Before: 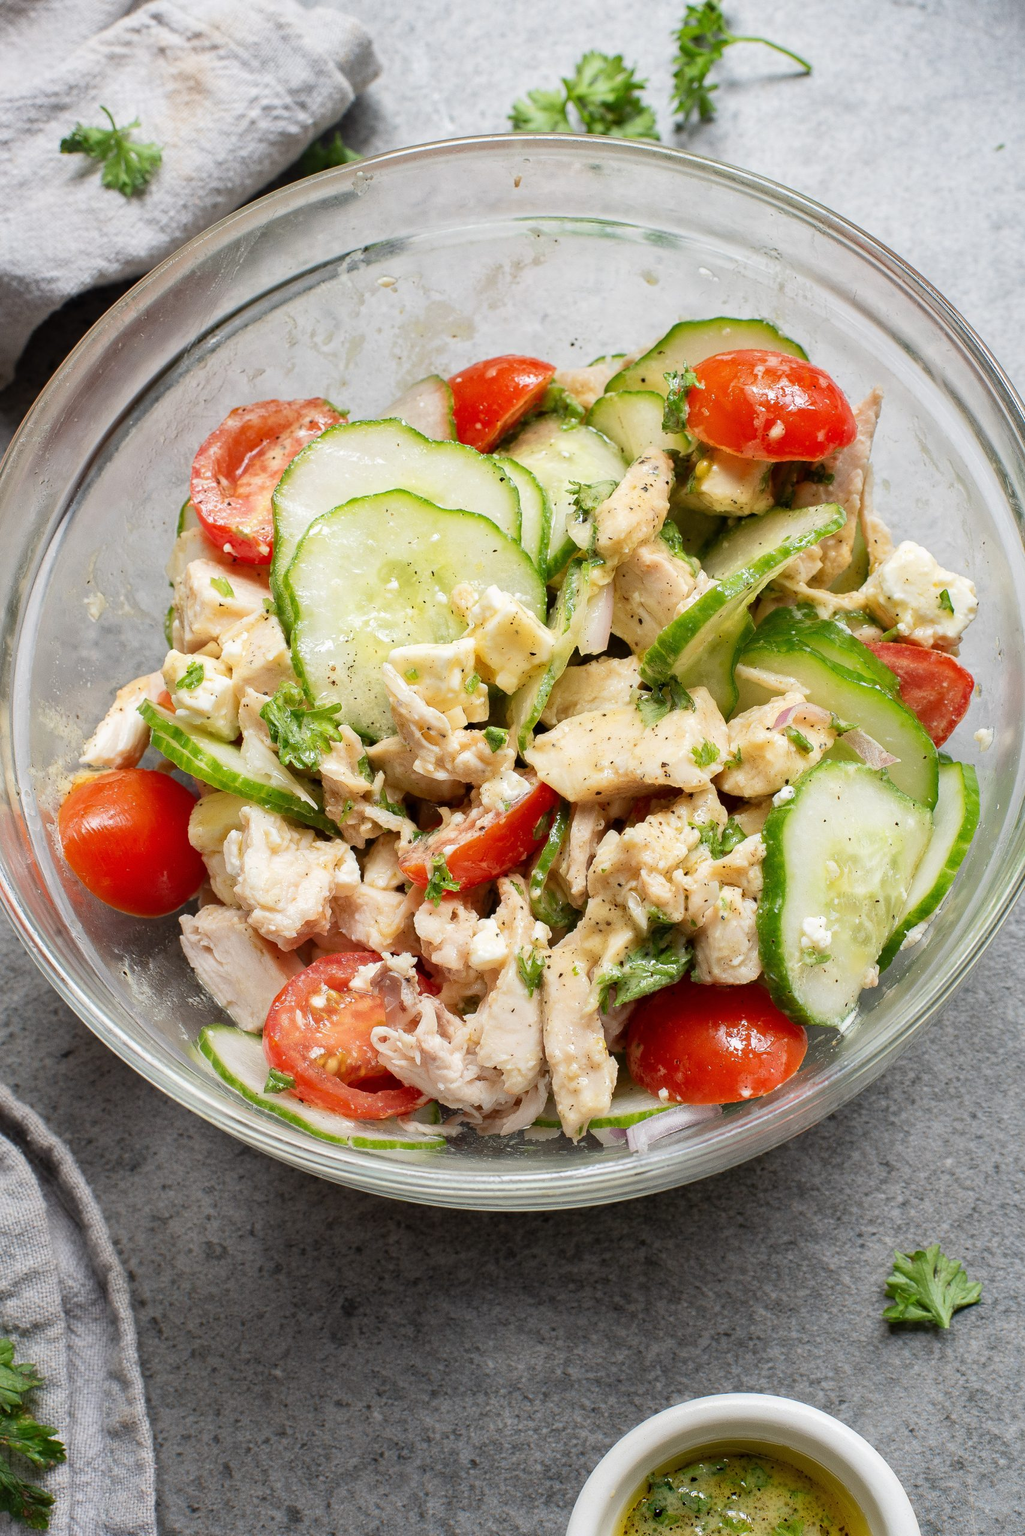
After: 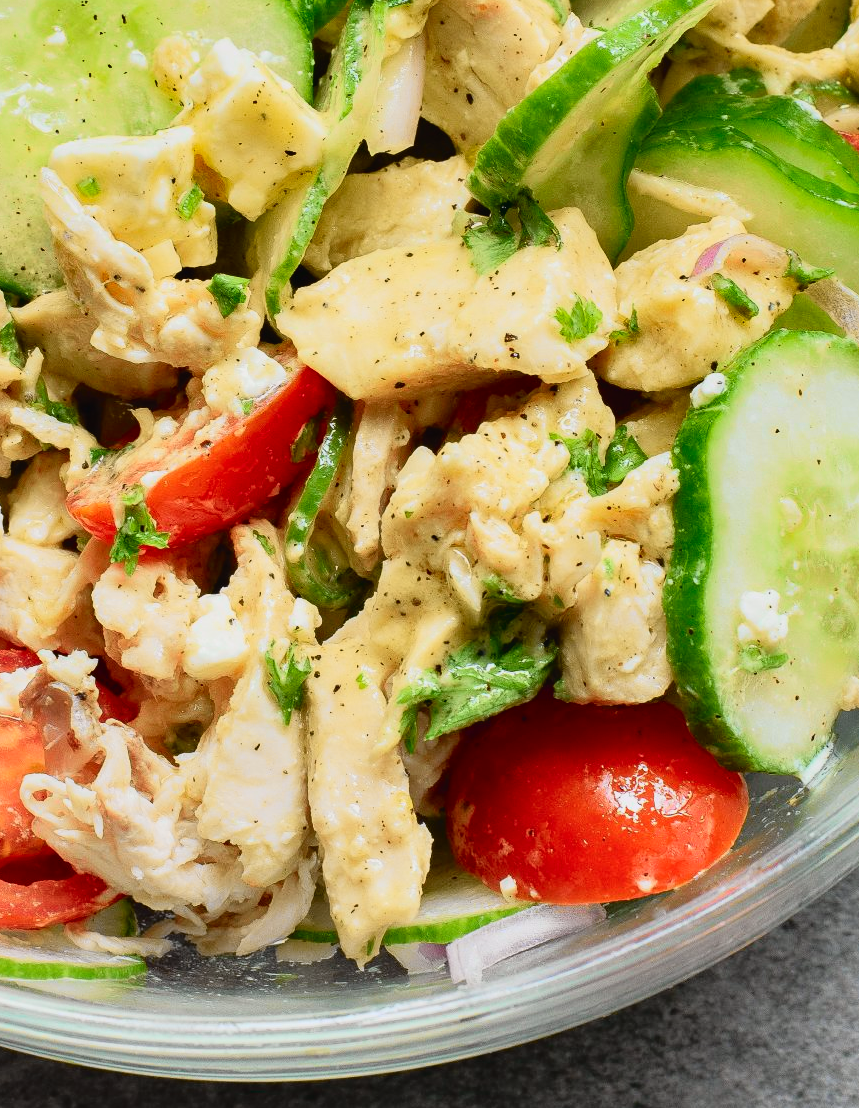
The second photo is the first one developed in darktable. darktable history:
tone curve: curves: ch0 [(0, 0.022) (0.114, 0.088) (0.282, 0.316) (0.446, 0.511) (0.613, 0.693) (0.786, 0.843) (0.999, 0.949)]; ch1 [(0, 0) (0.395, 0.343) (0.463, 0.427) (0.486, 0.474) (0.503, 0.5) (0.535, 0.522) (0.555, 0.546) (0.594, 0.614) (0.755, 0.793) (1, 1)]; ch2 [(0, 0) (0.369, 0.388) (0.449, 0.431) (0.501, 0.5) (0.528, 0.517) (0.561, 0.598) (0.697, 0.721) (1, 1)], color space Lab, independent channels, preserve colors none
crop: left 35.03%, top 36.625%, right 14.663%, bottom 20.057%
shadows and highlights: soften with gaussian
